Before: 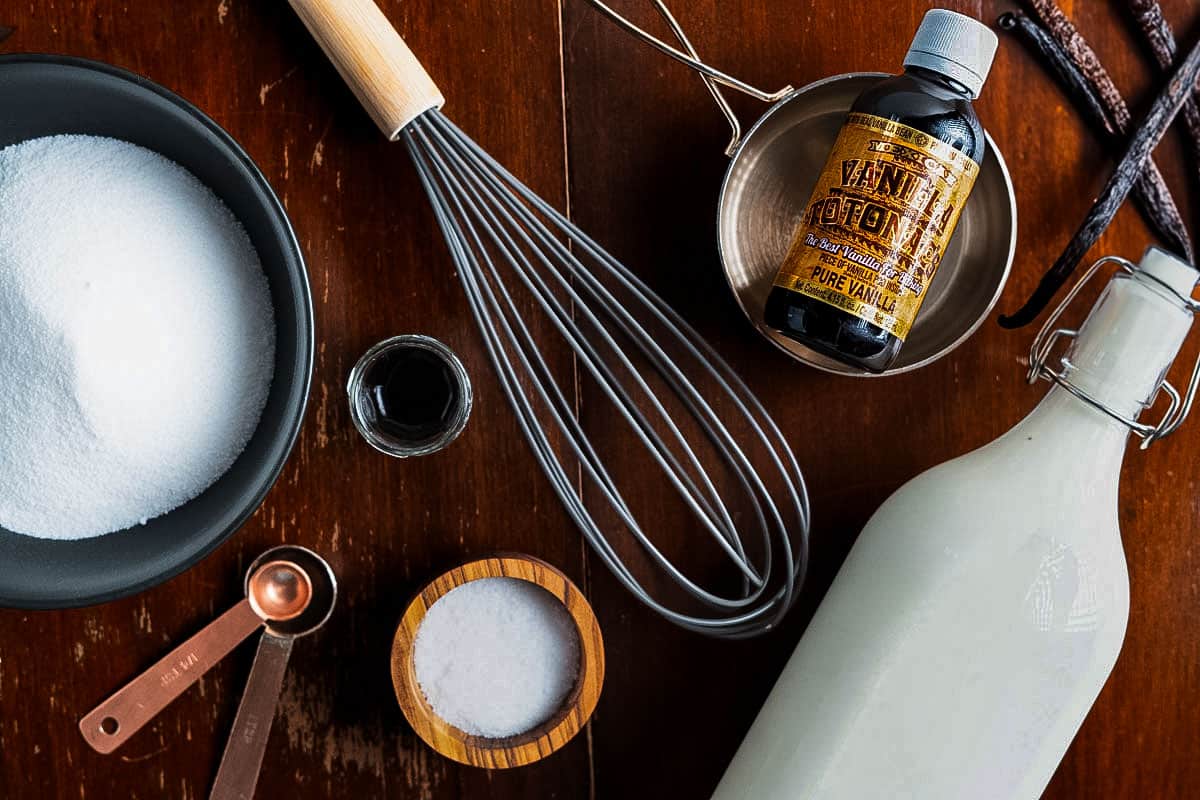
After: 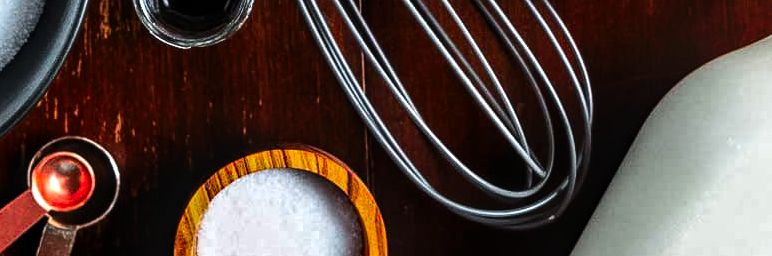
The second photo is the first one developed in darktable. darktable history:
color zones: curves: ch0 [(0, 0.466) (0.128, 0.466) (0.25, 0.5) (0.375, 0.456) (0.5, 0.5) (0.625, 0.5) (0.737, 0.652) (0.875, 0.5)]; ch1 [(0, 0.603) (0.125, 0.618) (0.261, 0.348) (0.372, 0.353) (0.497, 0.363) (0.611, 0.45) (0.731, 0.427) (0.875, 0.518) (0.998, 0.652)]; ch2 [(0, 0.559) (0.125, 0.451) (0.253, 0.564) (0.37, 0.578) (0.5, 0.466) (0.625, 0.471) (0.731, 0.471) (0.88, 0.485)]
color balance rgb: perceptual saturation grading › global saturation 30%, global vibrance 10%
tone equalizer: -8 EV -0.75 EV, -7 EV -0.7 EV, -6 EV -0.6 EV, -5 EV -0.4 EV, -3 EV 0.4 EV, -2 EV 0.6 EV, -1 EV 0.7 EV, +0 EV 0.75 EV, edges refinement/feathering 500, mask exposure compensation -1.57 EV, preserve details no
local contrast: on, module defaults
crop: left 18.091%, top 51.13%, right 17.525%, bottom 16.85%
